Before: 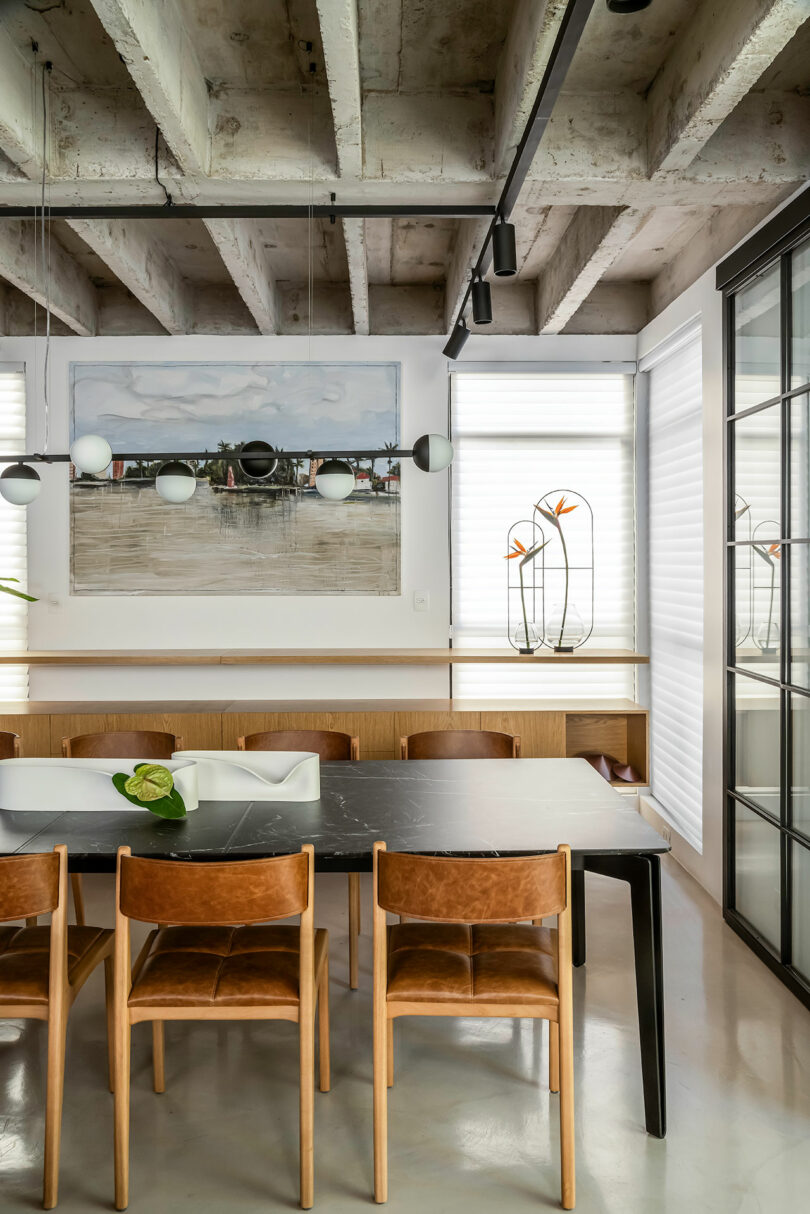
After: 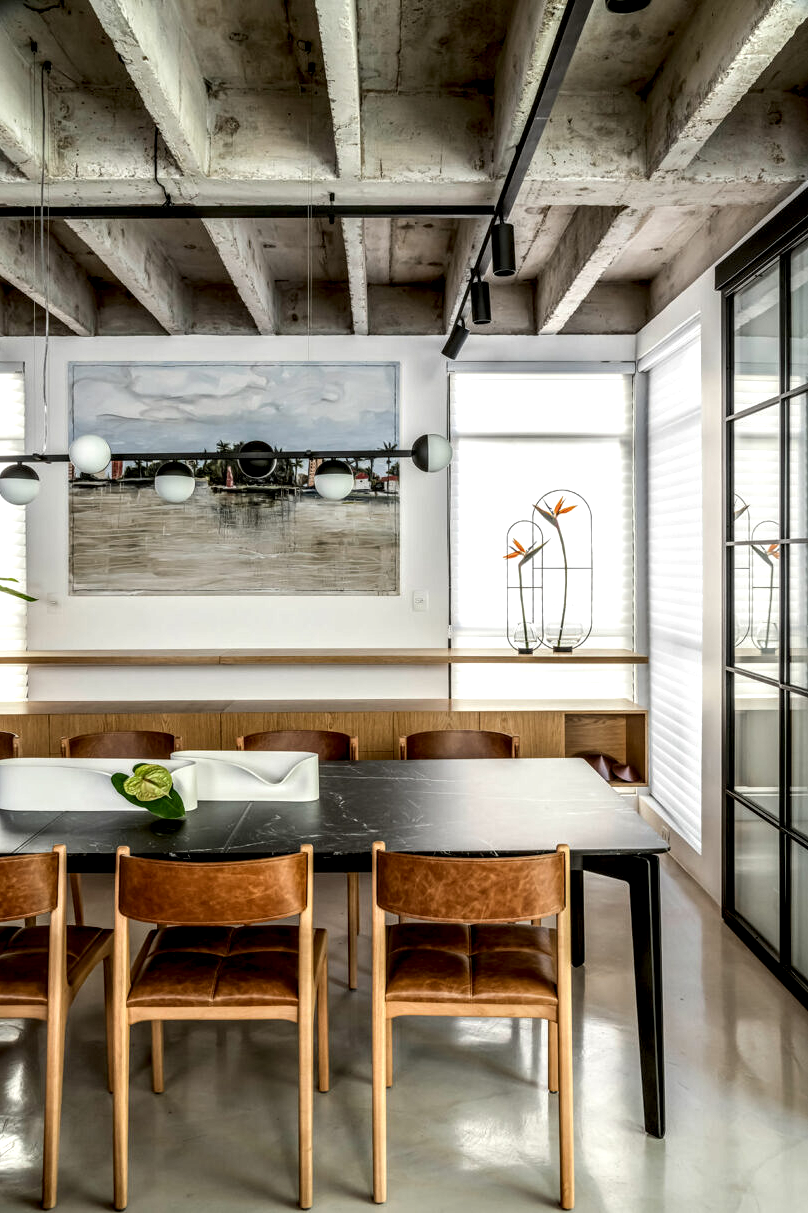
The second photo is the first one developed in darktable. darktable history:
crop and rotate: left 0.14%, bottom 0.003%
local contrast: highlights 63%, shadows 53%, detail 169%, midtone range 0.516
